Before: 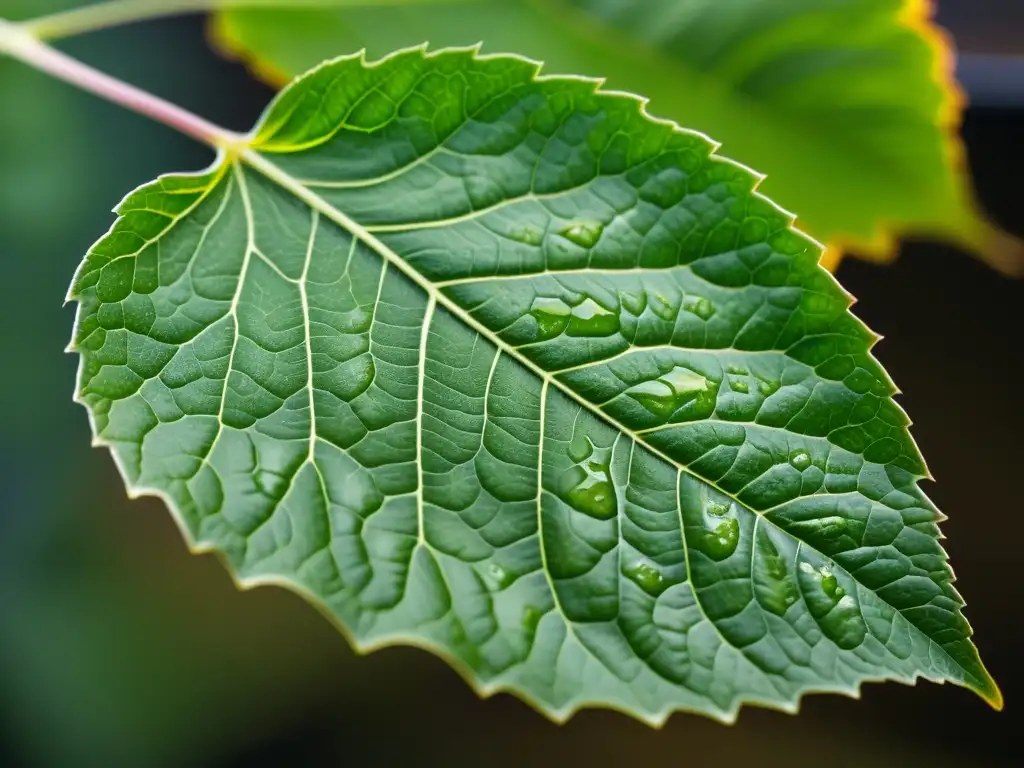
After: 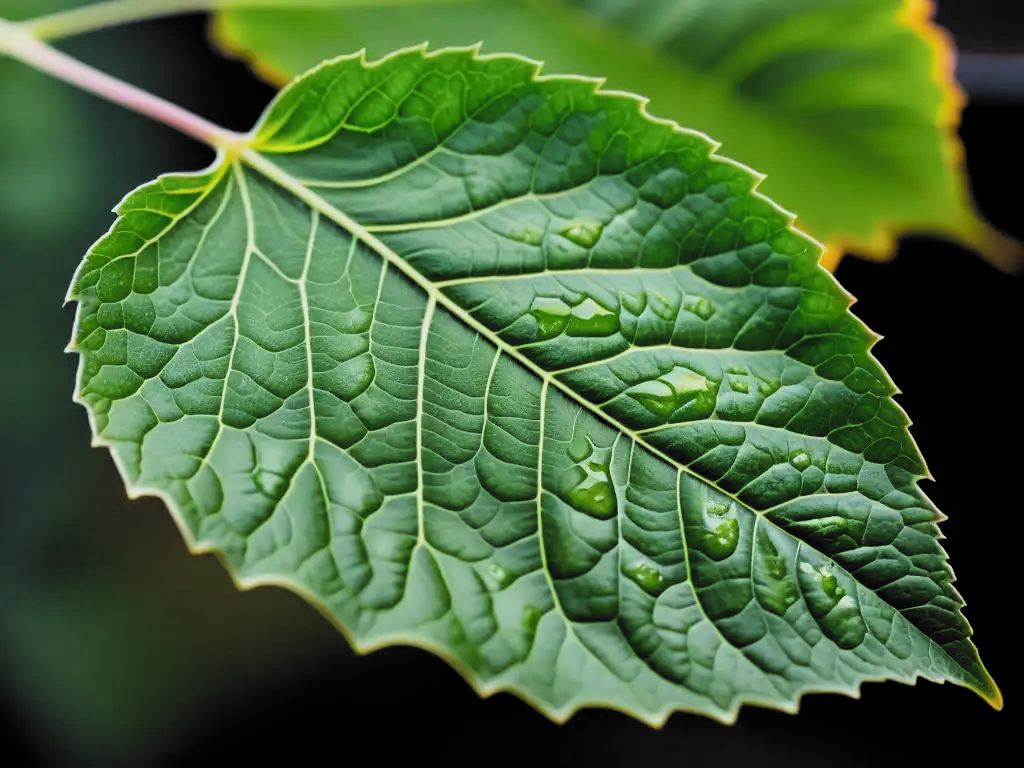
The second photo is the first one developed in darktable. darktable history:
filmic rgb: black relative exposure -5.05 EV, white relative exposure 3.96 EV, hardness 2.88, contrast 1.298, highlights saturation mix -28.5%, color science v6 (2022)
